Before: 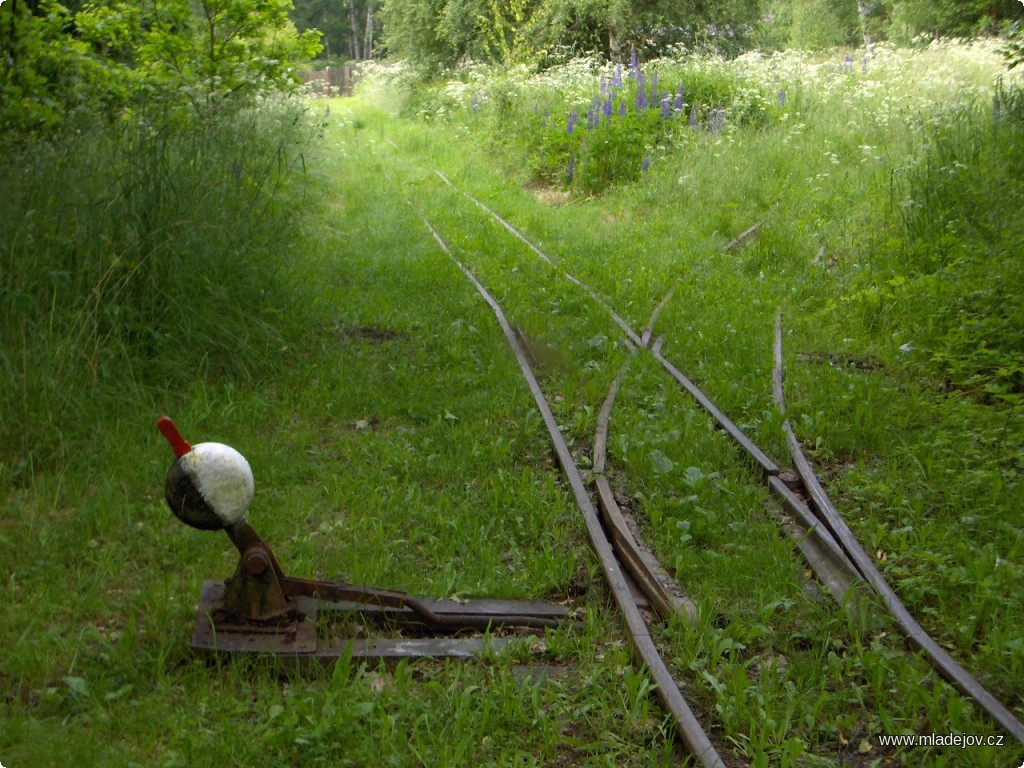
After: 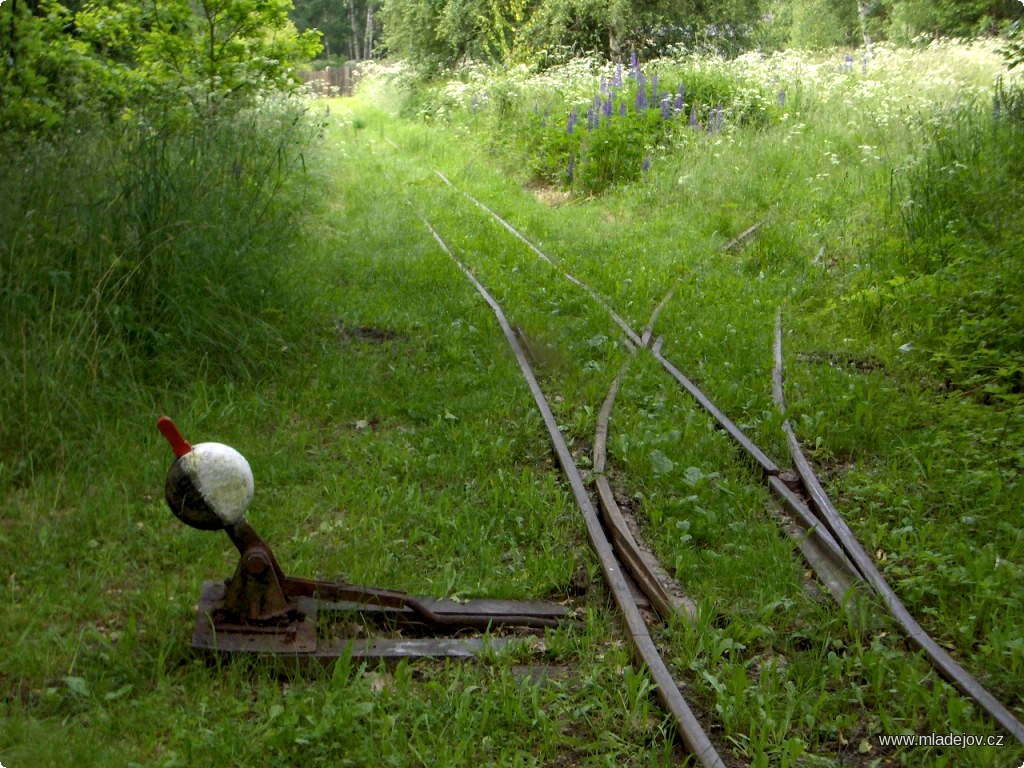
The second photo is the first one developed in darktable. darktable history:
local contrast: on, module defaults
levels: levels [0, 0.492, 0.984]
